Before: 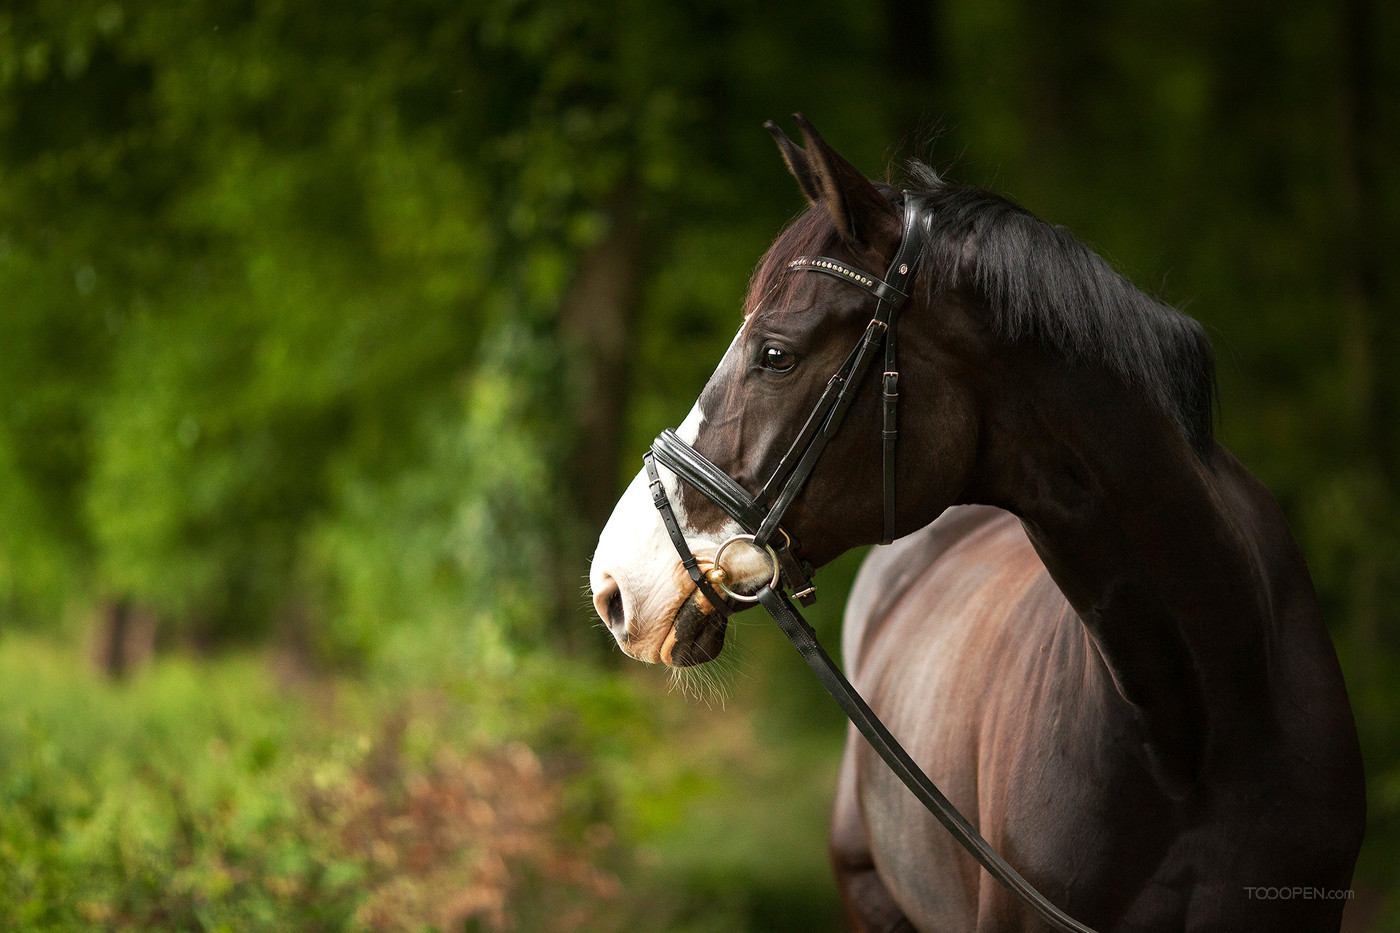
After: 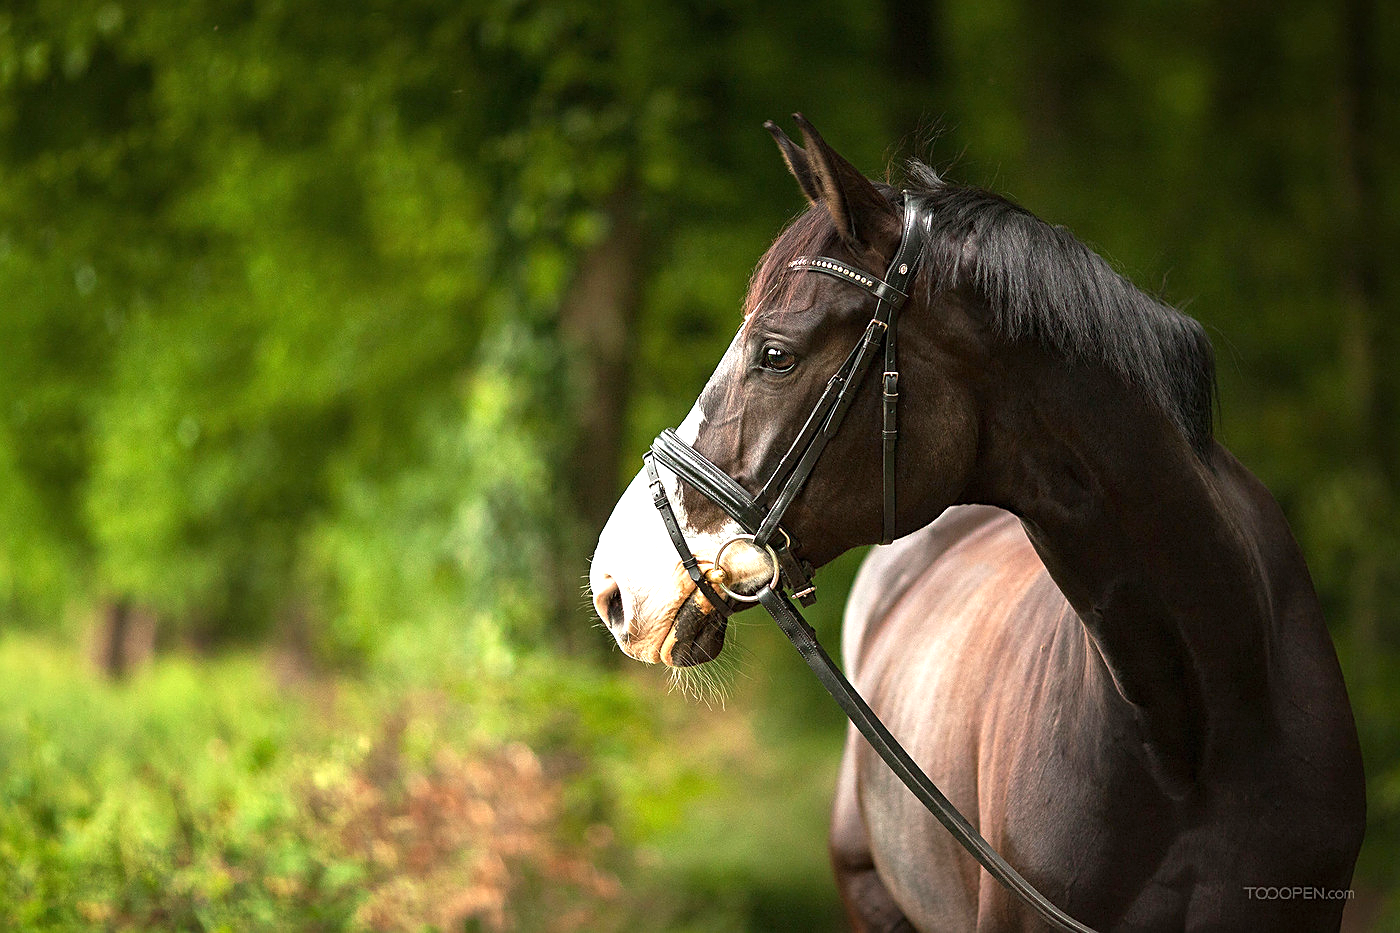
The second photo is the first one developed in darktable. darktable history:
exposure: black level correction 0, exposure 0.9 EV, compensate highlight preservation false
white balance: red 1, blue 1
sharpen: on, module defaults
